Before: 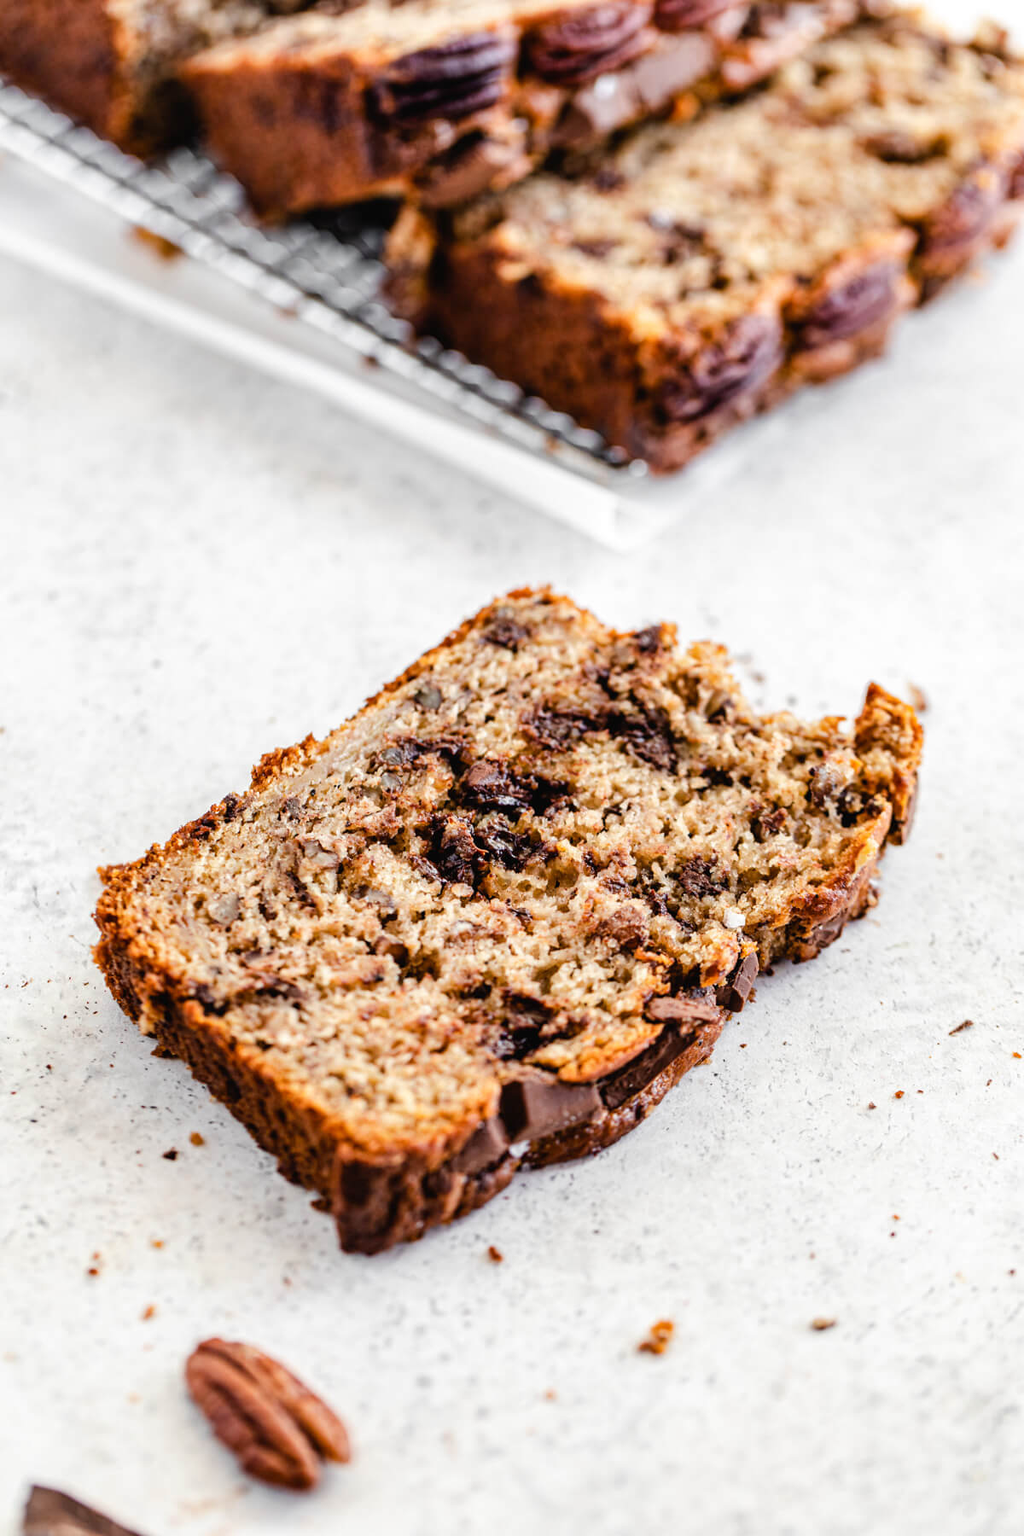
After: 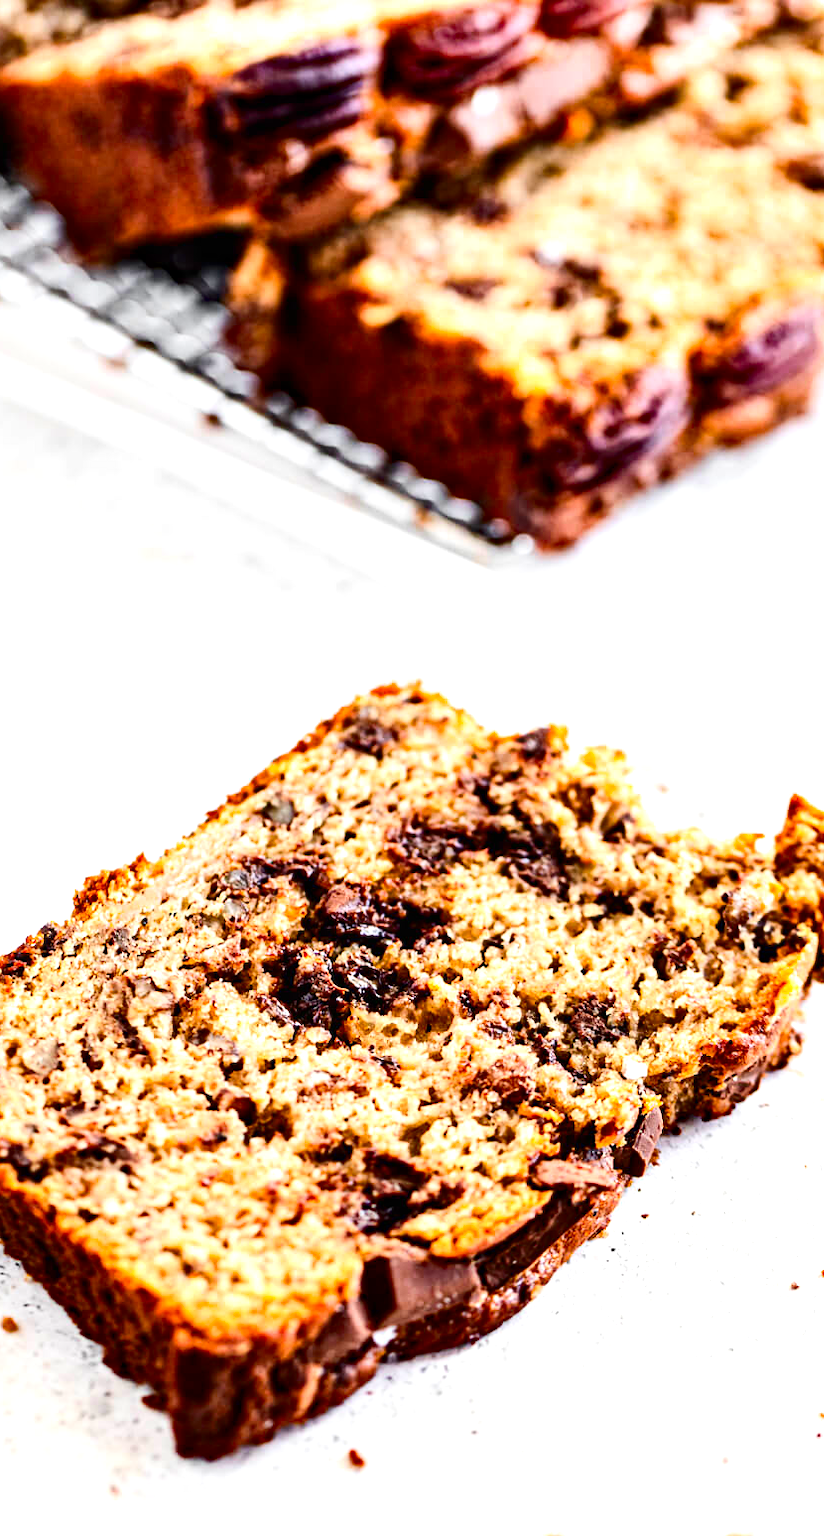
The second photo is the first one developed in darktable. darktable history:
haze removal: strength 0.29, distance 0.25, compatibility mode true, adaptive false
exposure: black level correction 0, exposure 0.7 EV, compensate exposure bias true, compensate highlight preservation false
contrast brightness saturation: contrast 0.21, brightness -0.11, saturation 0.21
crop: left 18.479%, right 12.2%, bottom 13.971%
